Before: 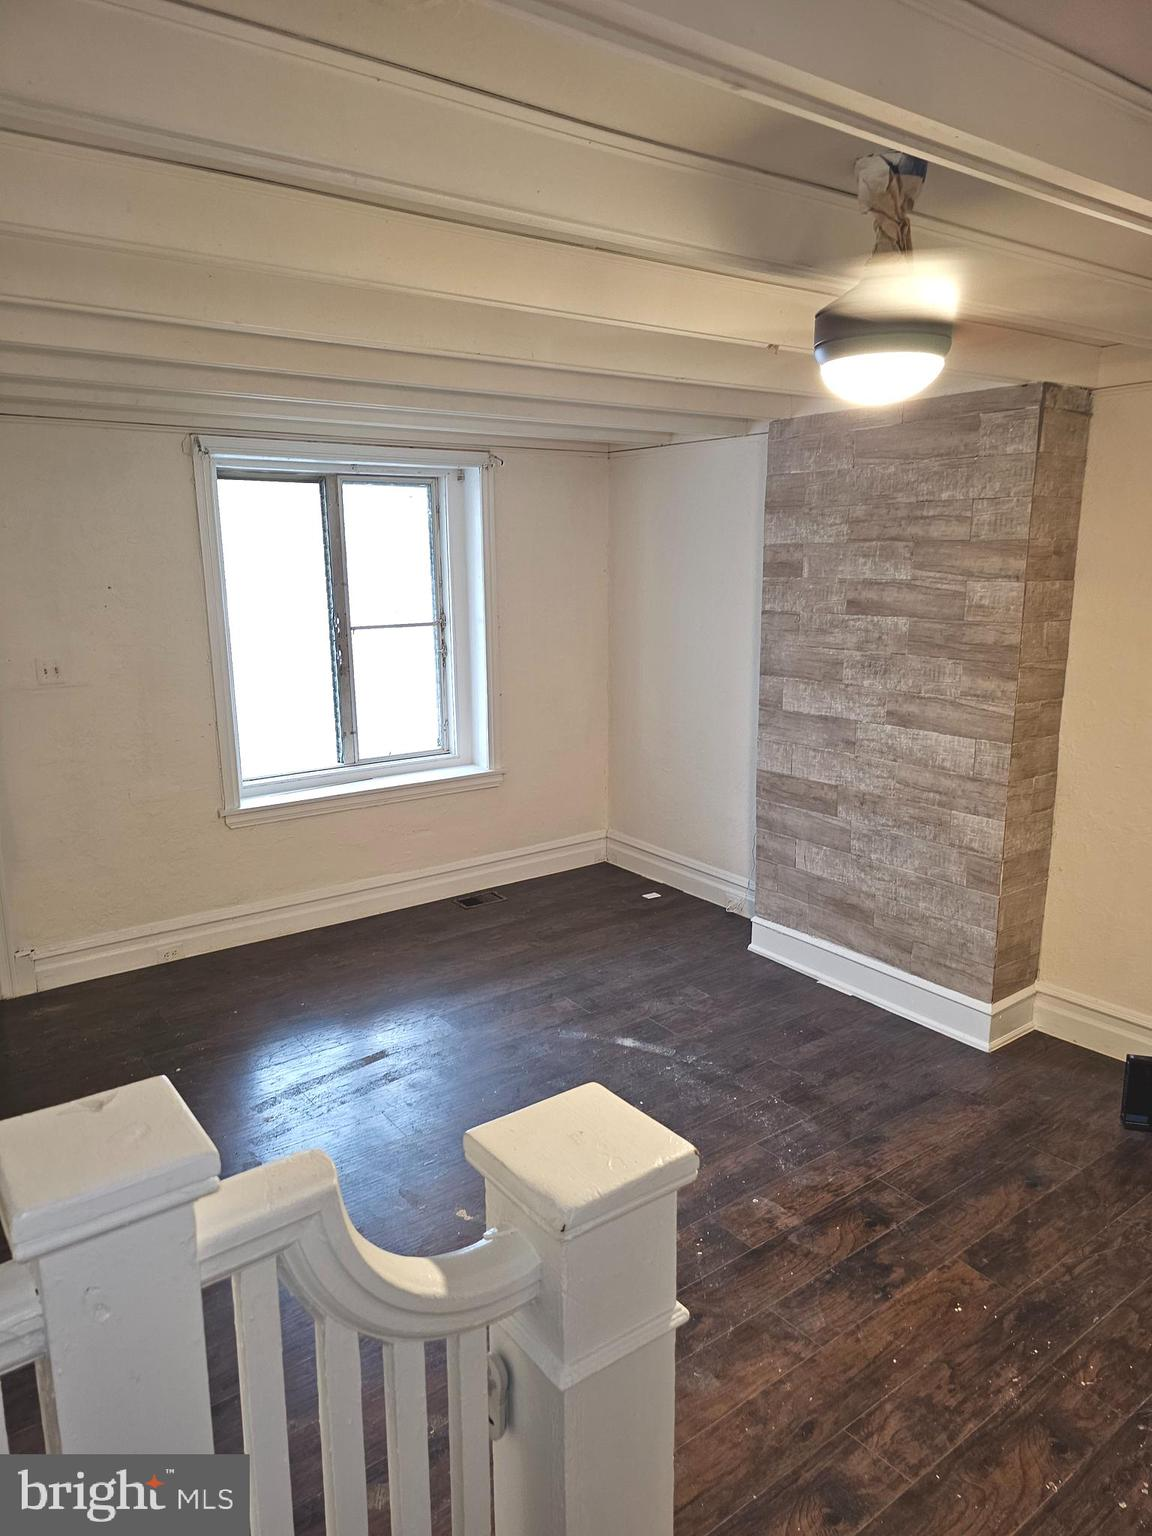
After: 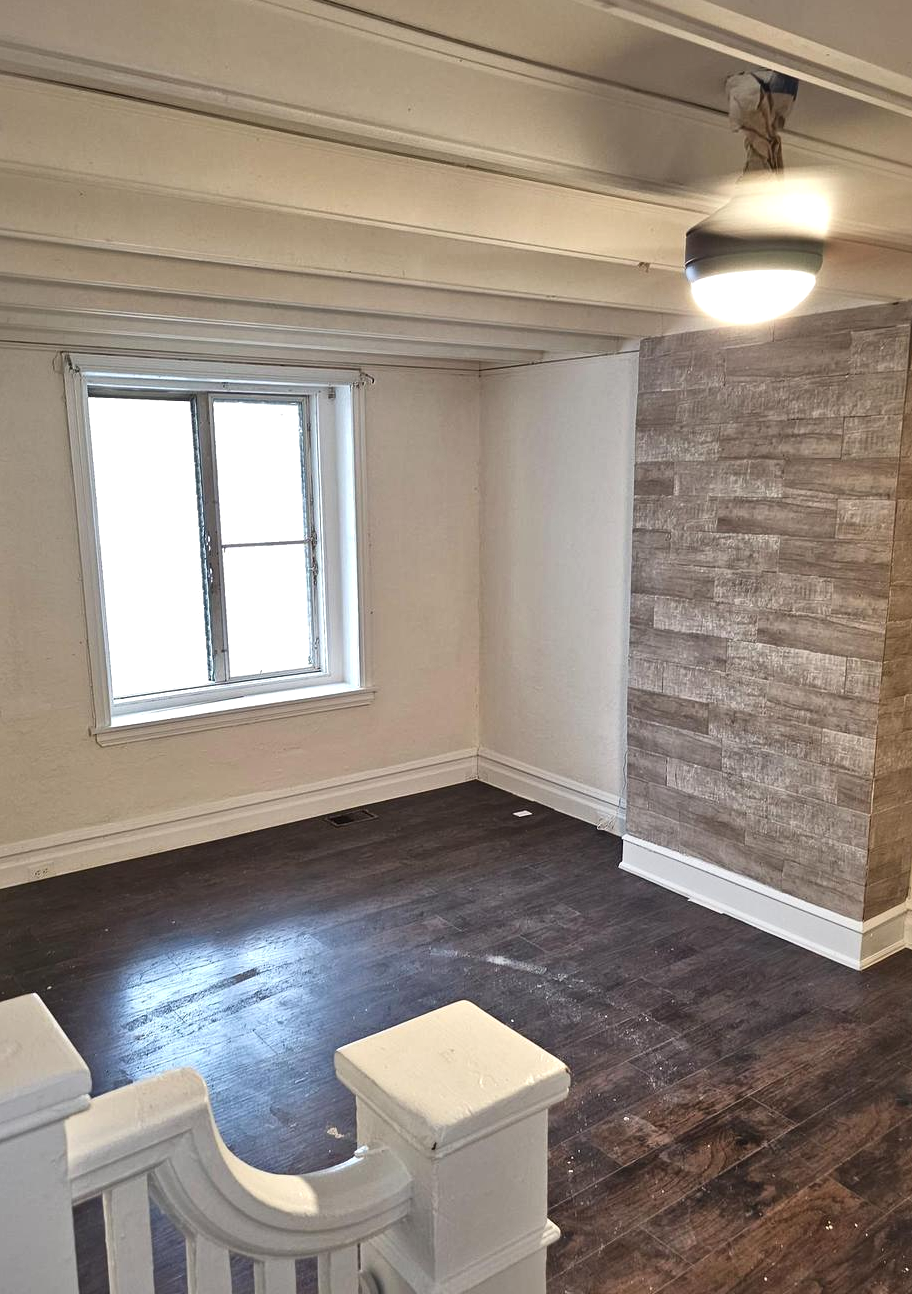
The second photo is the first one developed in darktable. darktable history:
local contrast: mode bilateral grid, contrast 25, coarseness 60, detail 151%, midtone range 0.2
crop: left 11.225%, top 5.381%, right 9.565%, bottom 10.314%
